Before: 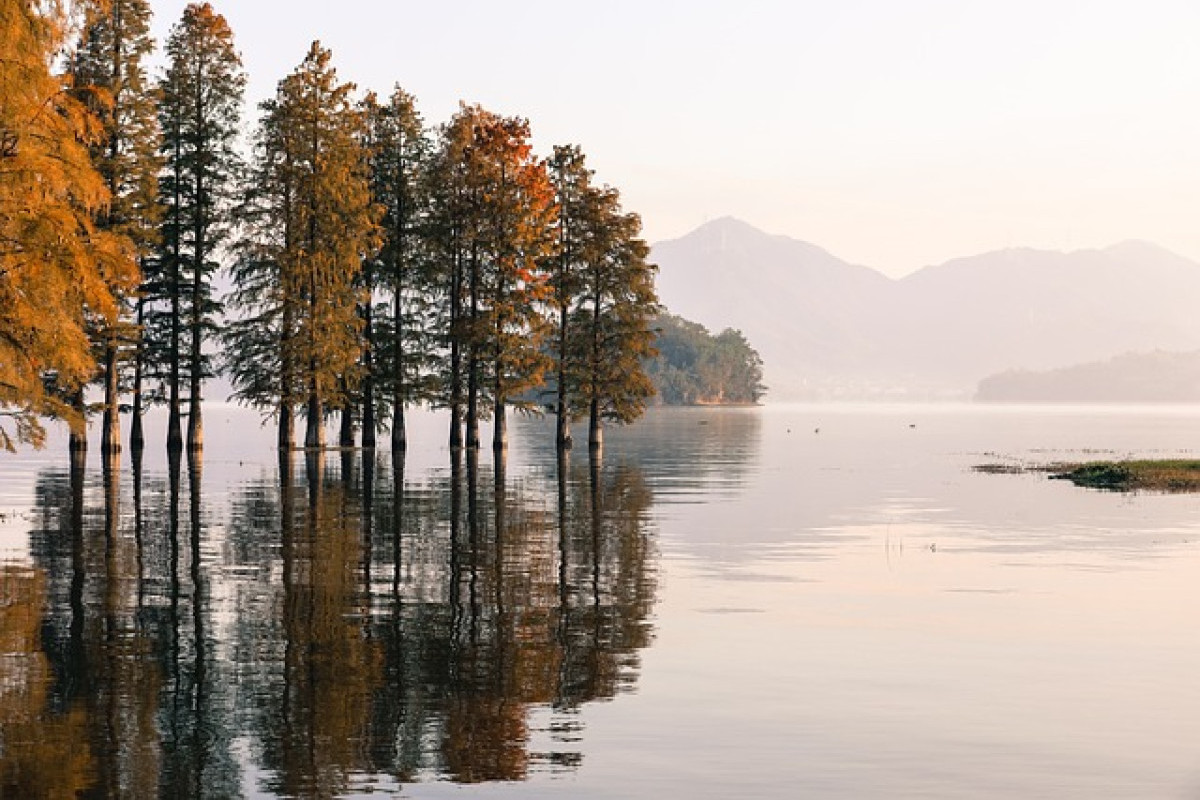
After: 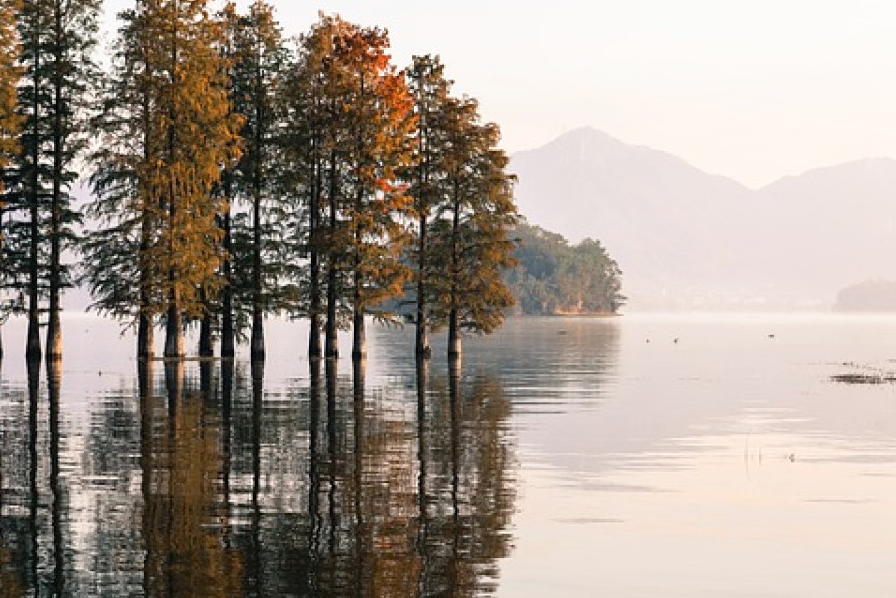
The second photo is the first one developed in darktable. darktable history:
crop and rotate: left 11.831%, top 11.346%, right 13.429%, bottom 13.899%
tone curve: curves: ch0 [(0, 0) (0.003, 0.003) (0.011, 0.012) (0.025, 0.026) (0.044, 0.046) (0.069, 0.072) (0.1, 0.104) (0.136, 0.141) (0.177, 0.185) (0.224, 0.234) (0.277, 0.289) (0.335, 0.349) (0.399, 0.415) (0.468, 0.488) (0.543, 0.566) (0.623, 0.649) (0.709, 0.739) (0.801, 0.834) (0.898, 0.923) (1, 1)], preserve colors none
